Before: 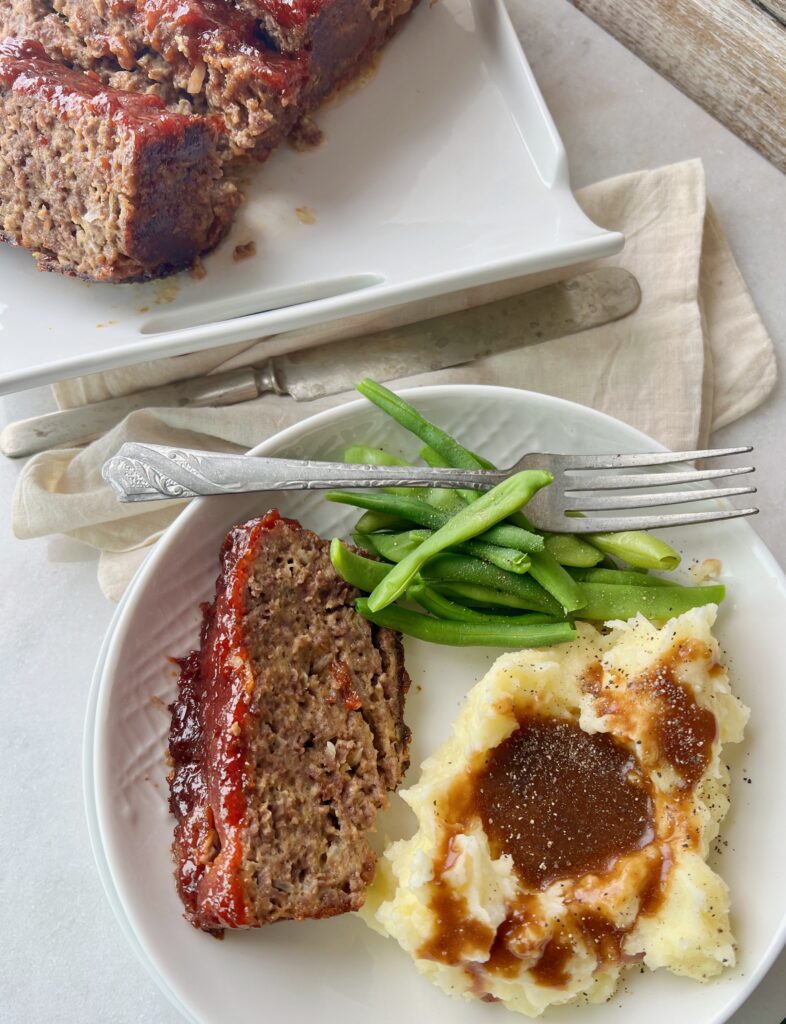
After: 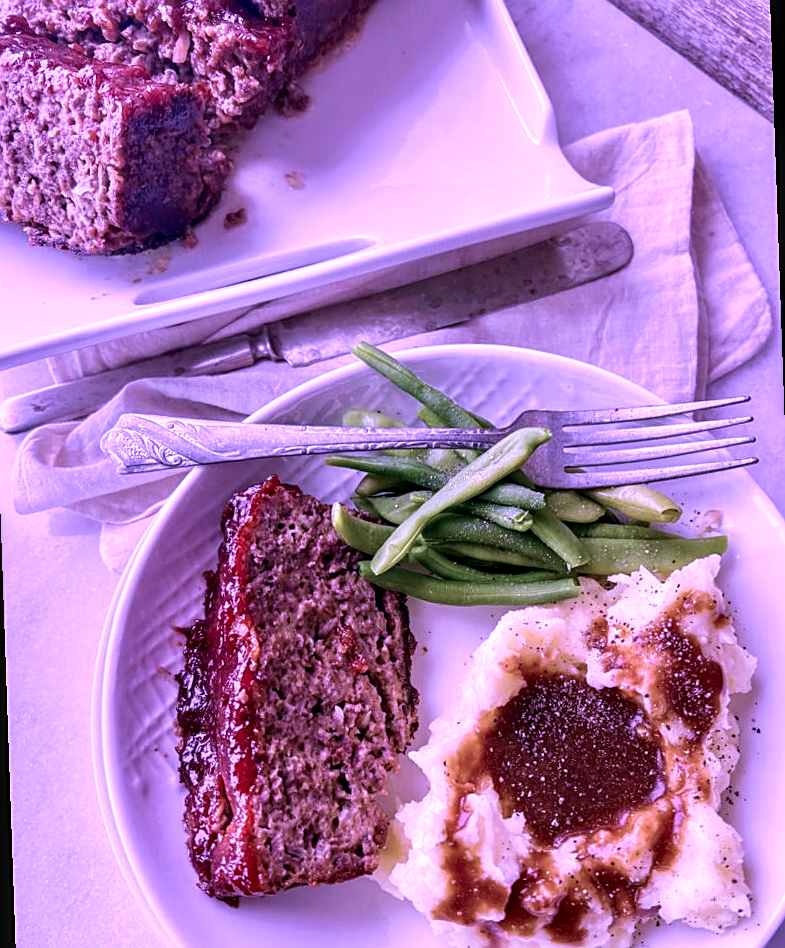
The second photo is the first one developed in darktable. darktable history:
color calibration: illuminant custom, x 0.379, y 0.481, temperature 4443.07 K
sharpen: on, module defaults
local contrast: detail 160%
rotate and perspective: rotation -2°, crop left 0.022, crop right 0.978, crop top 0.049, crop bottom 0.951
velvia: on, module defaults
